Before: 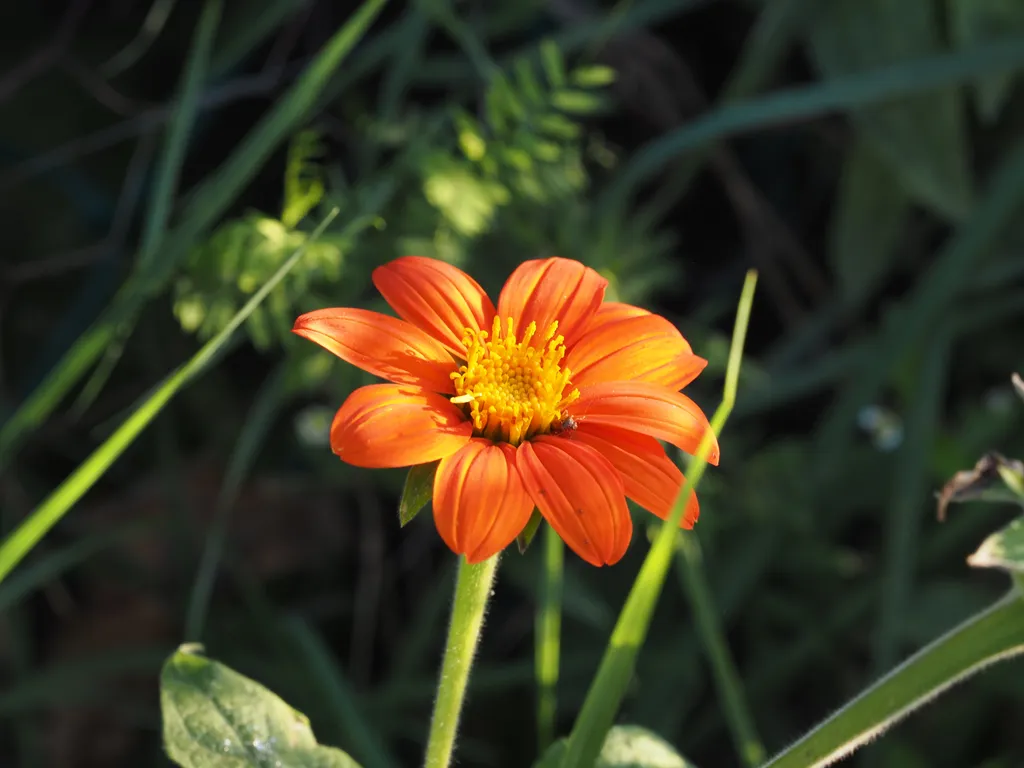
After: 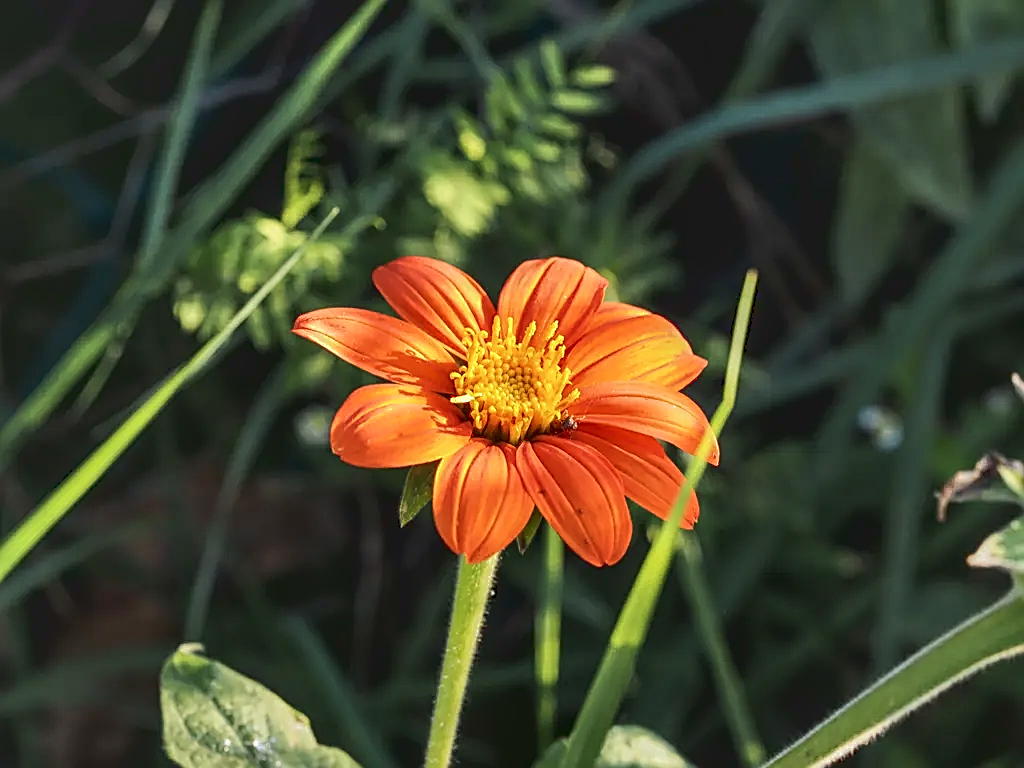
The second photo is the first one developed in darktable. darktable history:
local contrast: highlights 21%, detail 150%
sharpen: amount 0.894
shadows and highlights: radius 117.92, shadows 42.09, highlights -61.96, soften with gaussian
tone curve: curves: ch0 [(0, 0) (0.003, 0.096) (0.011, 0.096) (0.025, 0.098) (0.044, 0.099) (0.069, 0.106) (0.1, 0.128) (0.136, 0.153) (0.177, 0.186) (0.224, 0.218) (0.277, 0.265) (0.335, 0.316) (0.399, 0.374) (0.468, 0.445) (0.543, 0.526) (0.623, 0.605) (0.709, 0.681) (0.801, 0.758) (0.898, 0.819) (1, 1)], color space Lab, linked channels, preserve colors none
tone equalizer: -7 EV 0.192 EV, -6 EV 0.109 EV, -5 EV 0.068 EV, -4 EV 0.026 EV, -2 EV -0.025 EV, -1 EV -0.056 EV, +0 EV -0.067 EV
